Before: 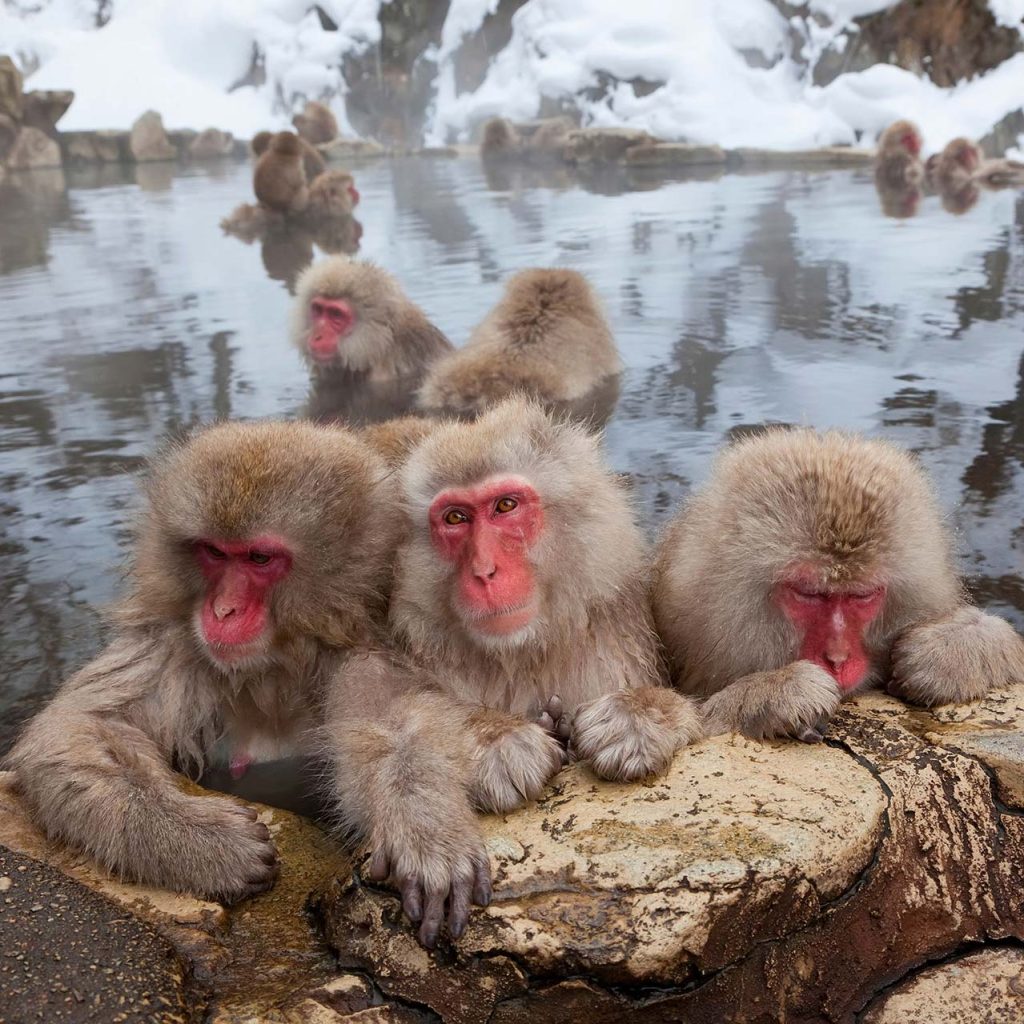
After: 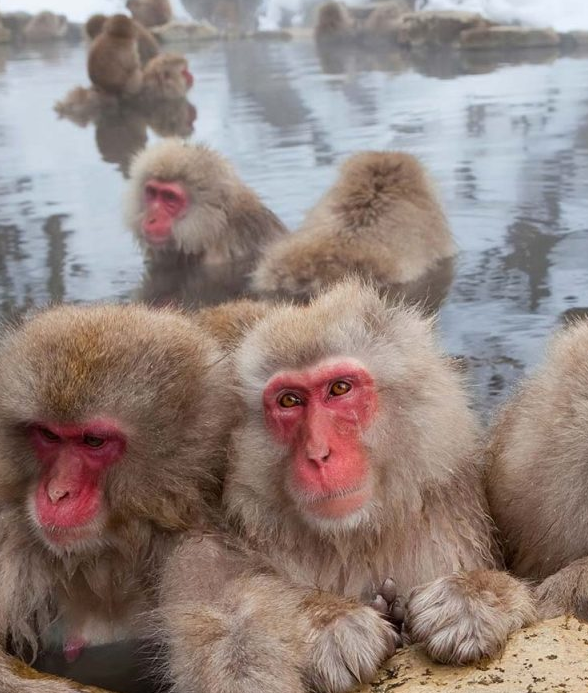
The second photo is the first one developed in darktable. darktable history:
crop: left 16.254%, top 11.505%, right 26.258%, bottom 20.789%
